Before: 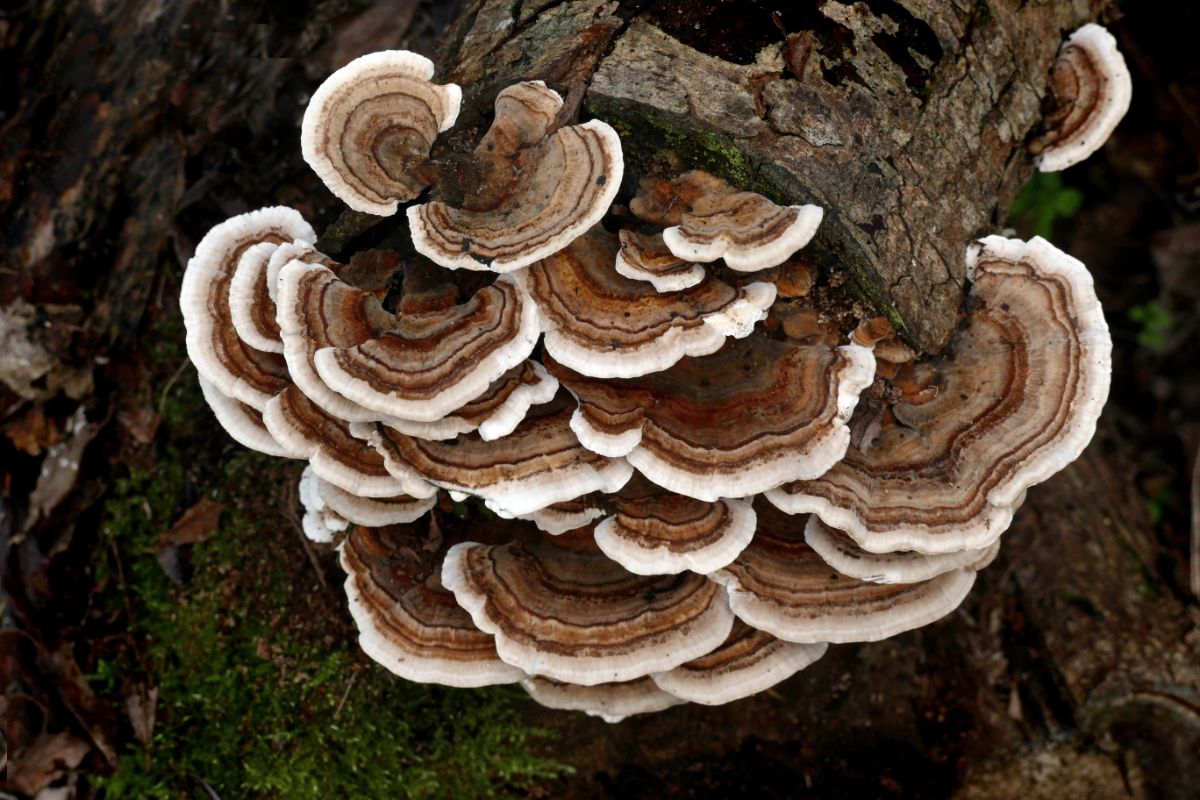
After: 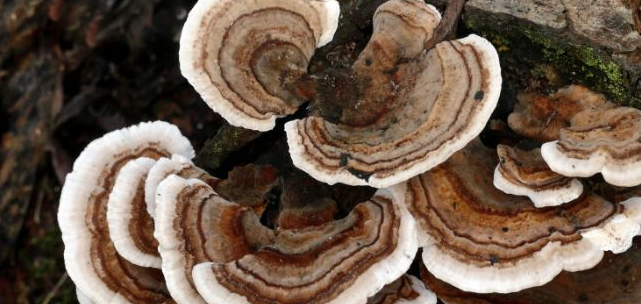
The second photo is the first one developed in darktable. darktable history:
shadows and highlights: shadows 53.07, soften with gaussian
crop: left 10.215%, top 10.651%, right 36.348%, bottom 51.271%
